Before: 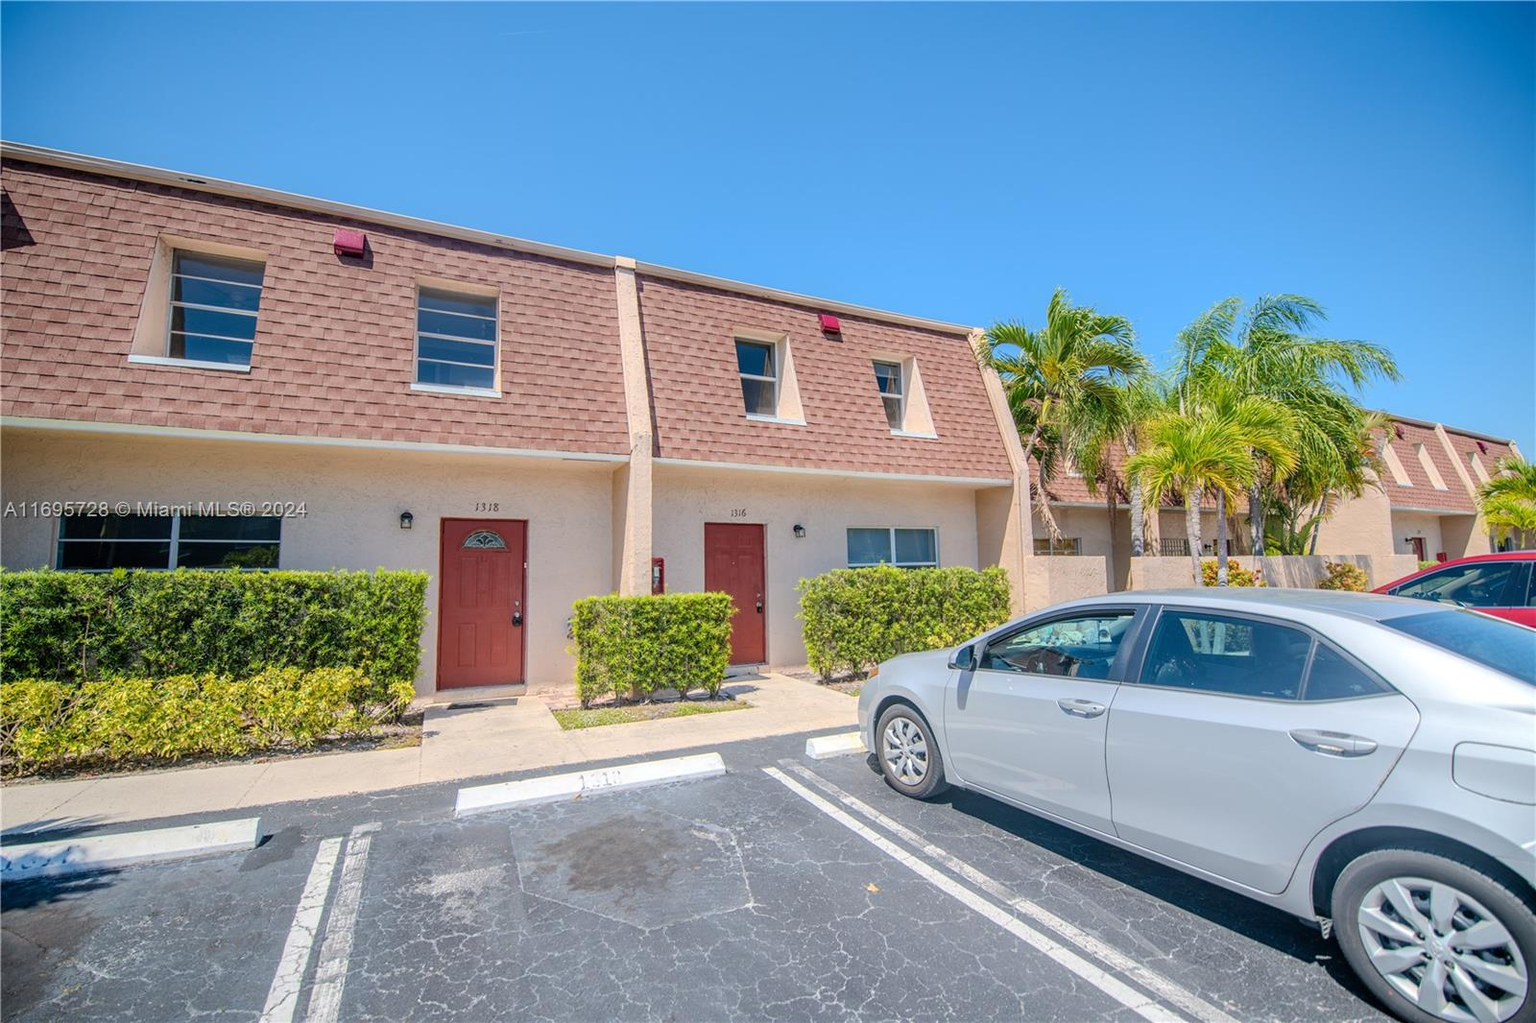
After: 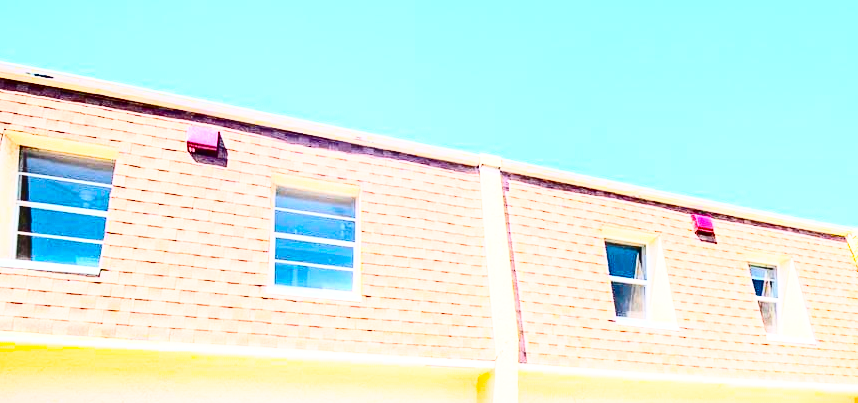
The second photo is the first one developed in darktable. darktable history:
crop: left 10.121%, top 10.631%, right 36.218%, bottom 51.526%
color balance: input saturation 134.34%, contrast -10.04%, contrast fulcrum 19.67%, output saturation 133.51%
exposure: exposure 1.061 EV, compensate highlight preservation false
contrast brightness saturation: contrast 0.5, saturation -0.1
base curve: curves: ch0 [(0, 0) (0.028, 0.03) (0.121, 0.232) (0.46, 0.748) (0.859, 0.968) (1, 1)], preserve colors none
